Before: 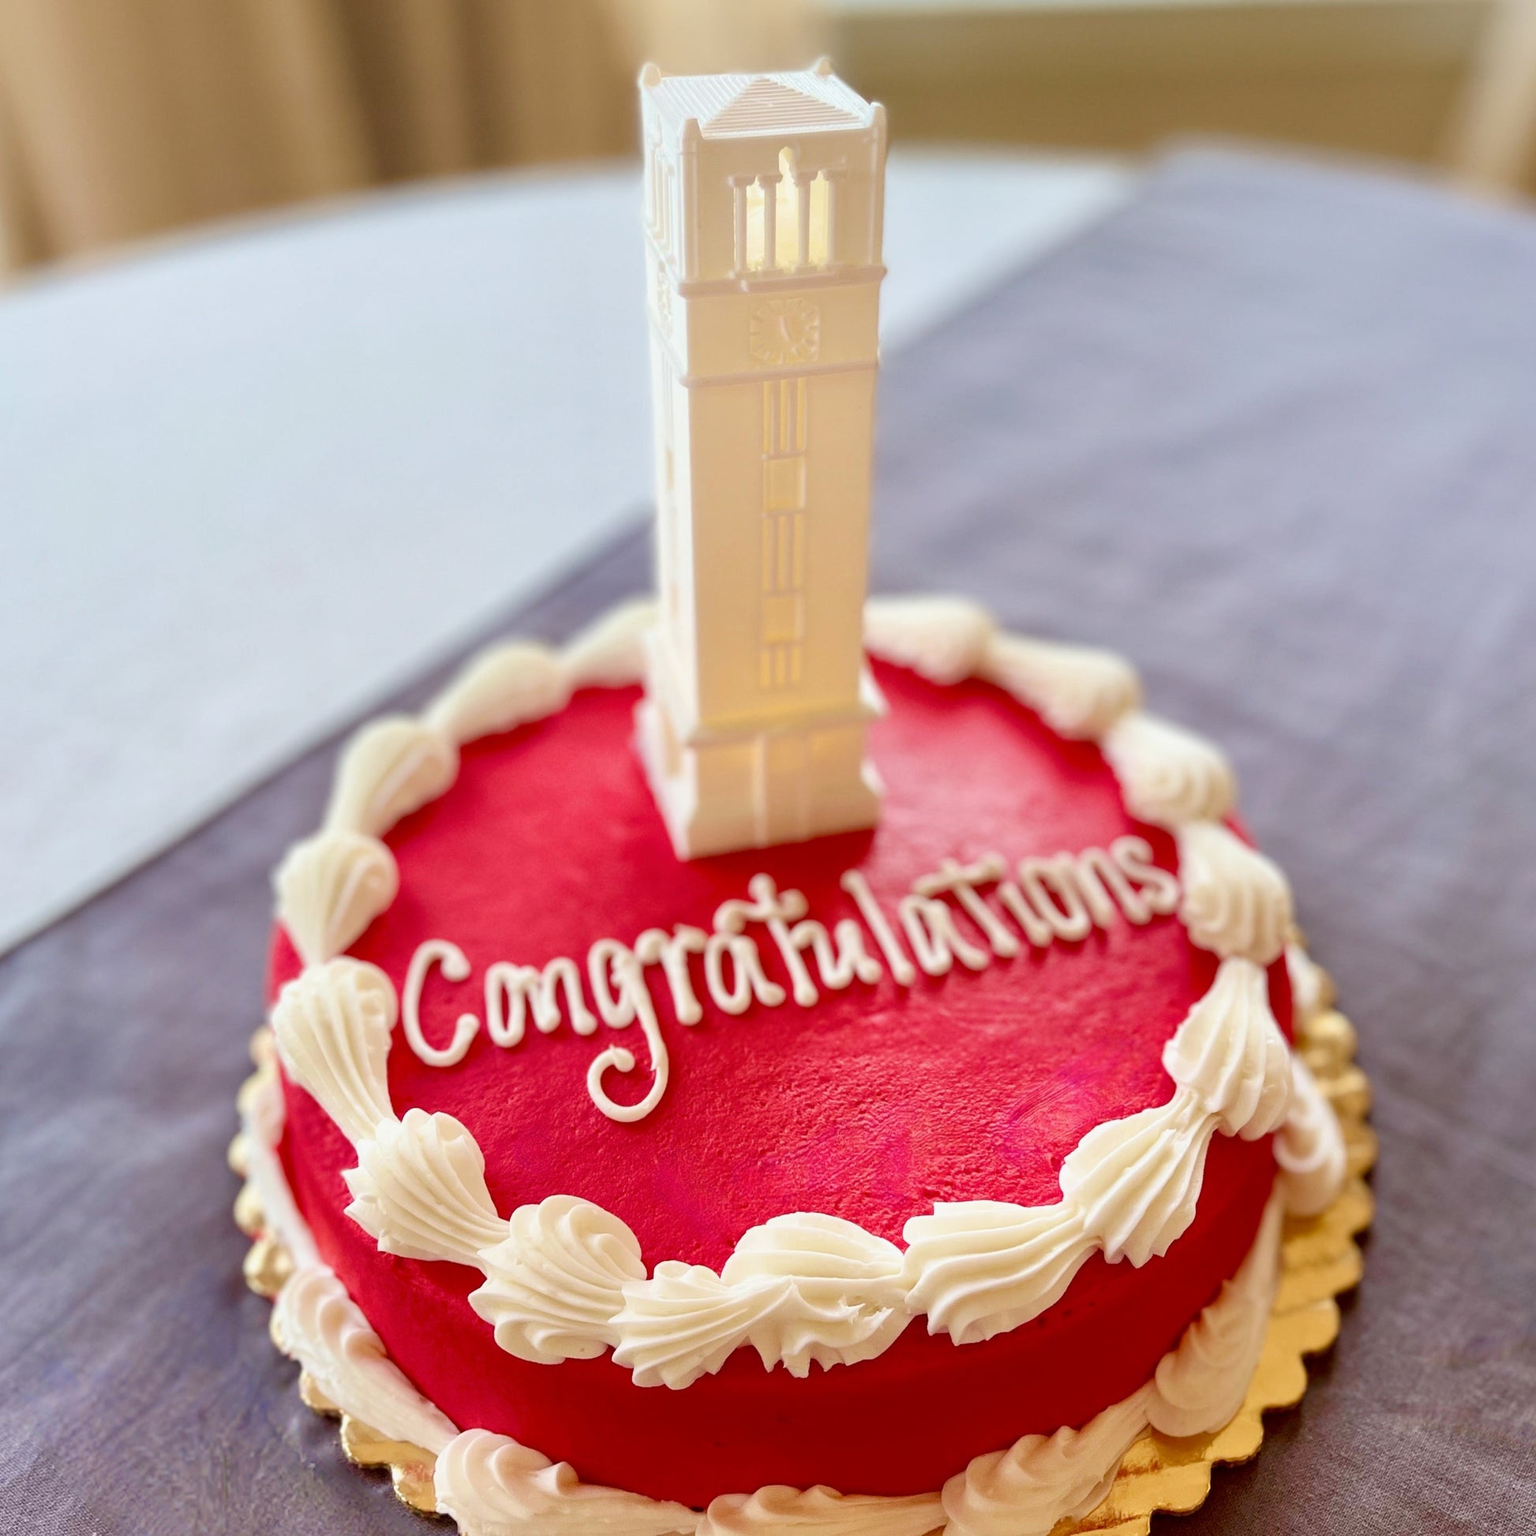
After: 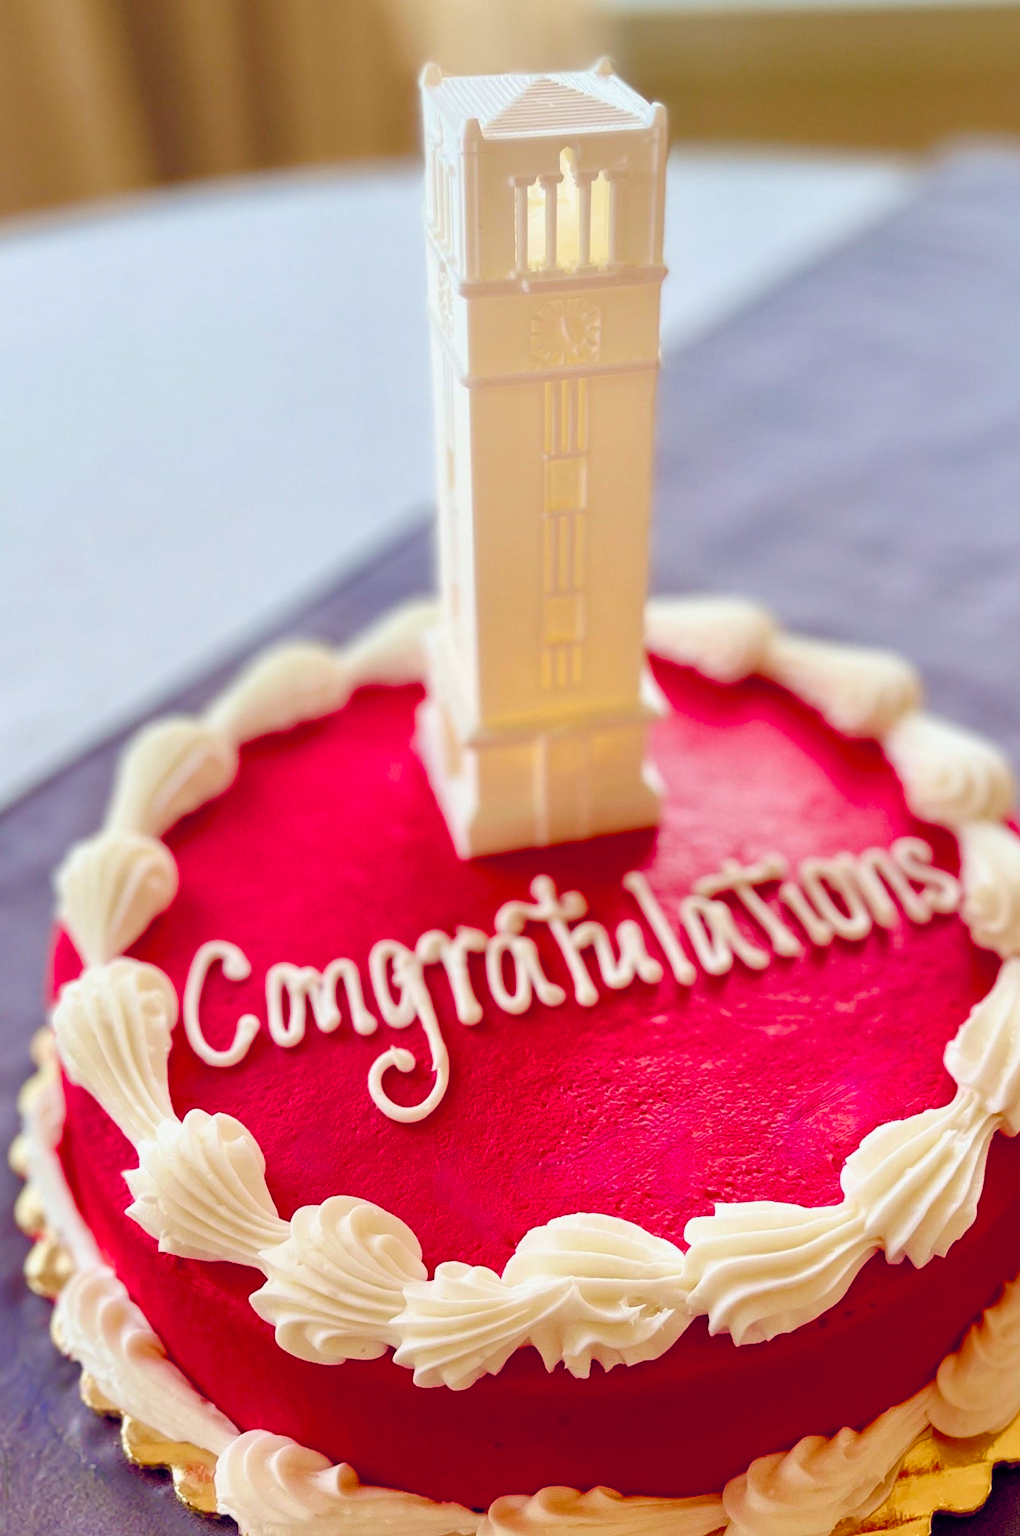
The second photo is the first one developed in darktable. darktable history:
crop and rotate: left 14.309%, right 19.259%
color balance rgb: global offset › chroma 0.241%, global offset › hue 256.67°, perceptual saturation grading › global saturation 34.887%, perceptual saturation grading › highlights -24.871%, perceptual saturation grading › shadows 50.243%, global vibrance 14.201%
